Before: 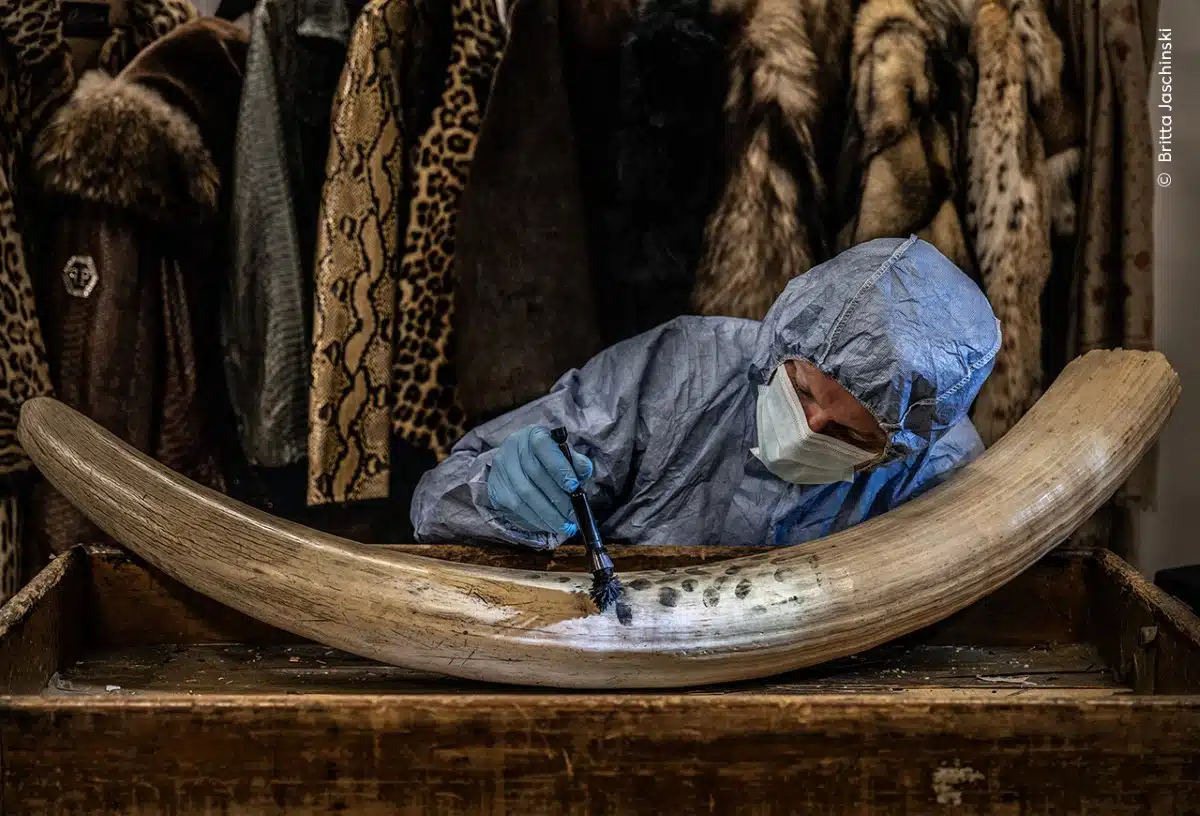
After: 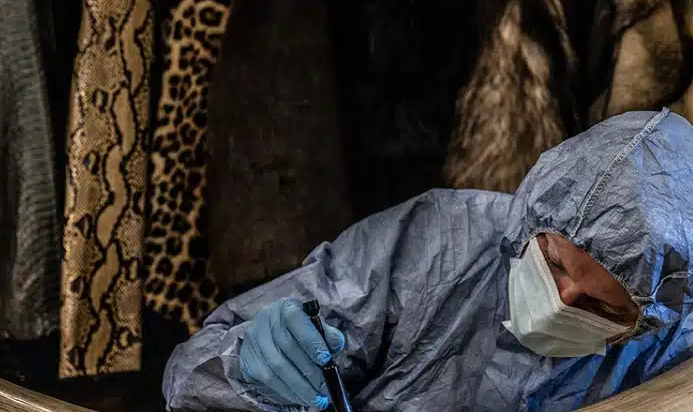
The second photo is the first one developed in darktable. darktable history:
crop: left 20.723%, top 15.655%, right 21.468%, bottom 33.818%
